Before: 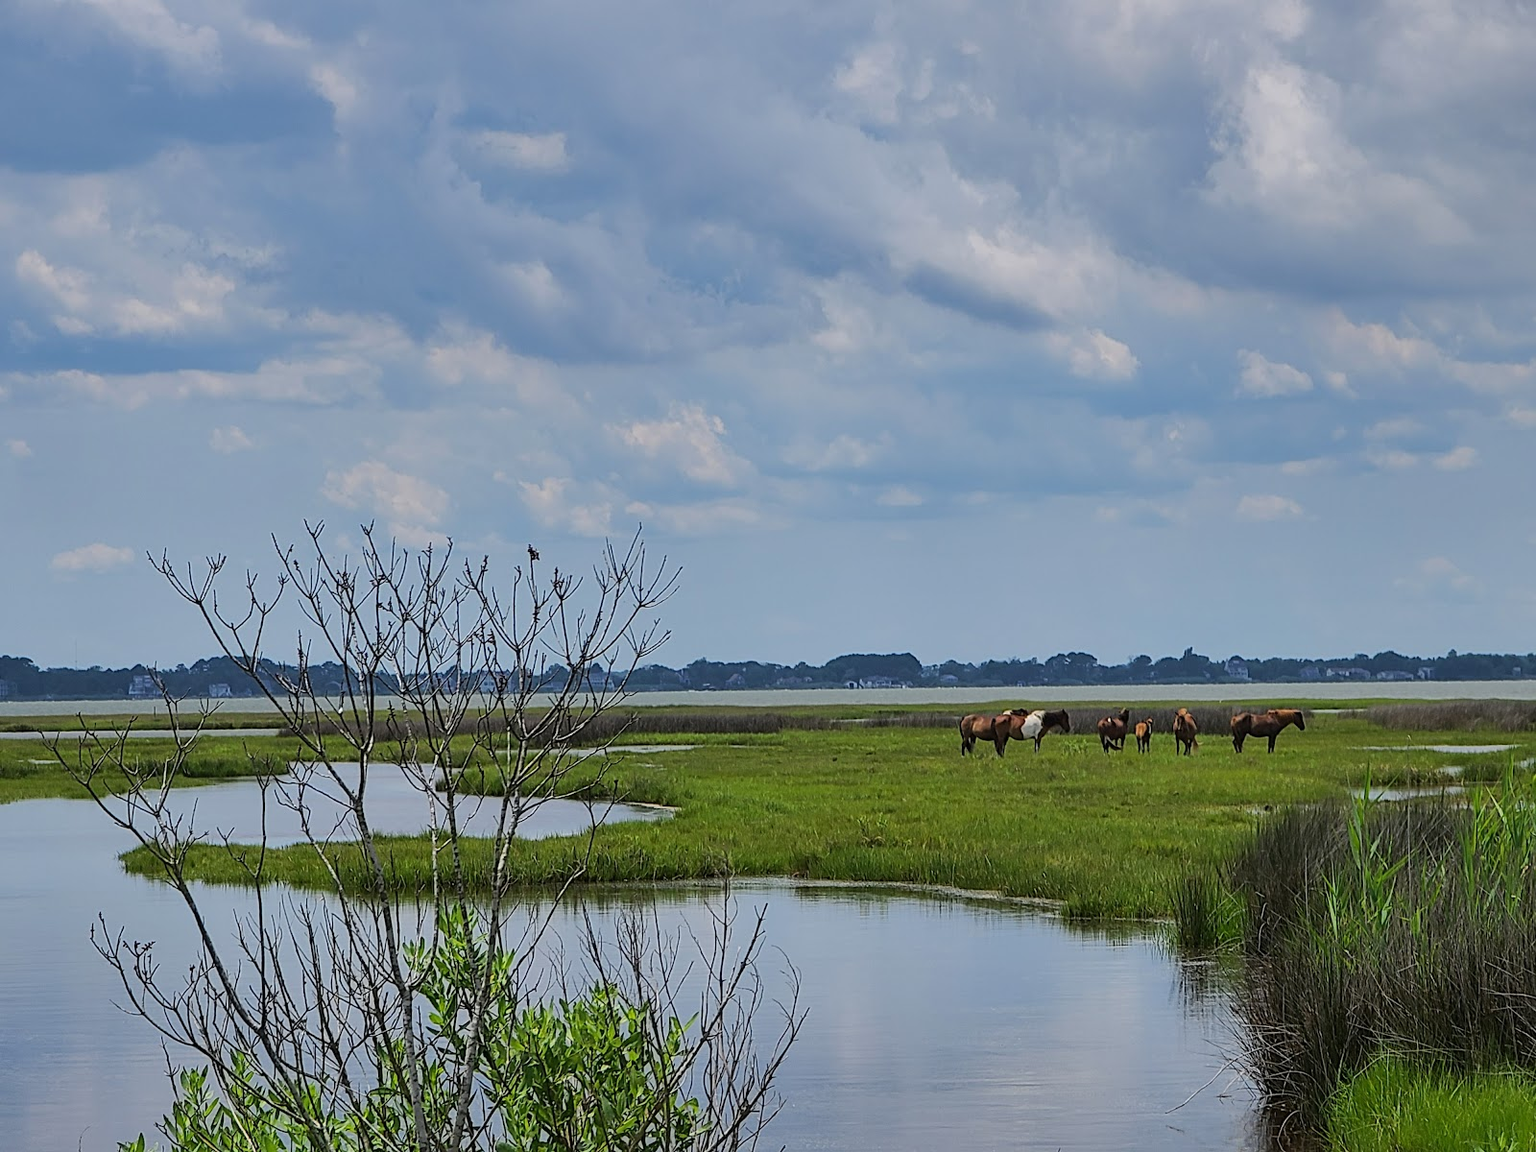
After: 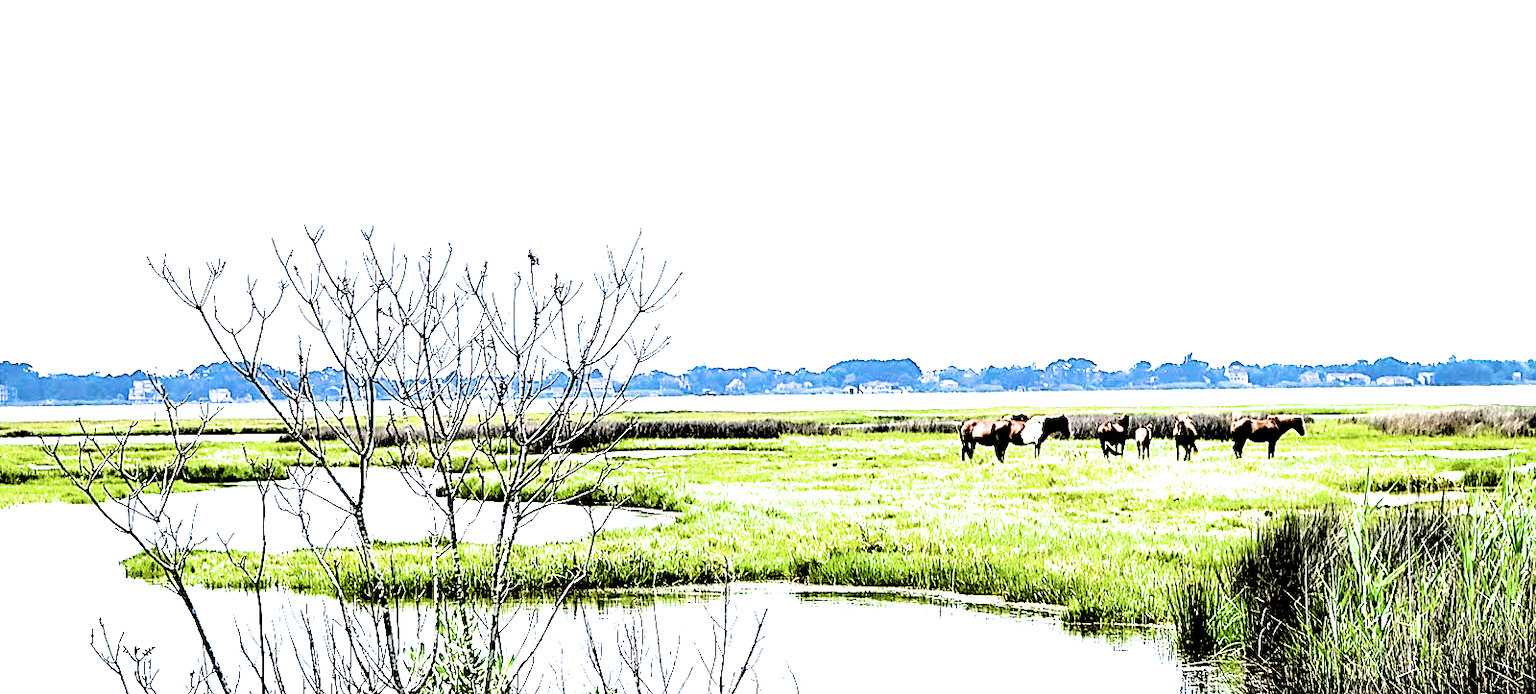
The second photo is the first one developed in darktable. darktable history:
exposure: black level correction 0, exposure 1.744 EV, compensate highlight preservation false
tone equalizer: -8 EV -1.06 EV, -7 EV -0.982 EV, -6 EV -0.886 EV, -5 EV -0.602 EV, -3 EV 0.578 EV, -2 EV 0.889 EV, -1 EV 0.996 EV, +0 EV 1.07 EV, edges refinement/feathering 500, mask exposure compensation -1.57 EV, preserve details no
crop and rotate: top 25.657%, bottom 14.024%
contrast brightness saturation: contrast 0.013, saturation -0.068
filmic rgb: black relative exposure -1.03 EV, white relative exposure 2.09 EV, hardness 1.53, contrast 2.238, iterations of high-quality reconstruction 0
color balance rgb: linear chroma grading › global chroma 15.434%, perceptual saturation grading › global saturation 45.856%, perceptual saturation grading › highlights -25.853%, perceptual saturation grading › shadows 49.508%, global vibrance 20%
